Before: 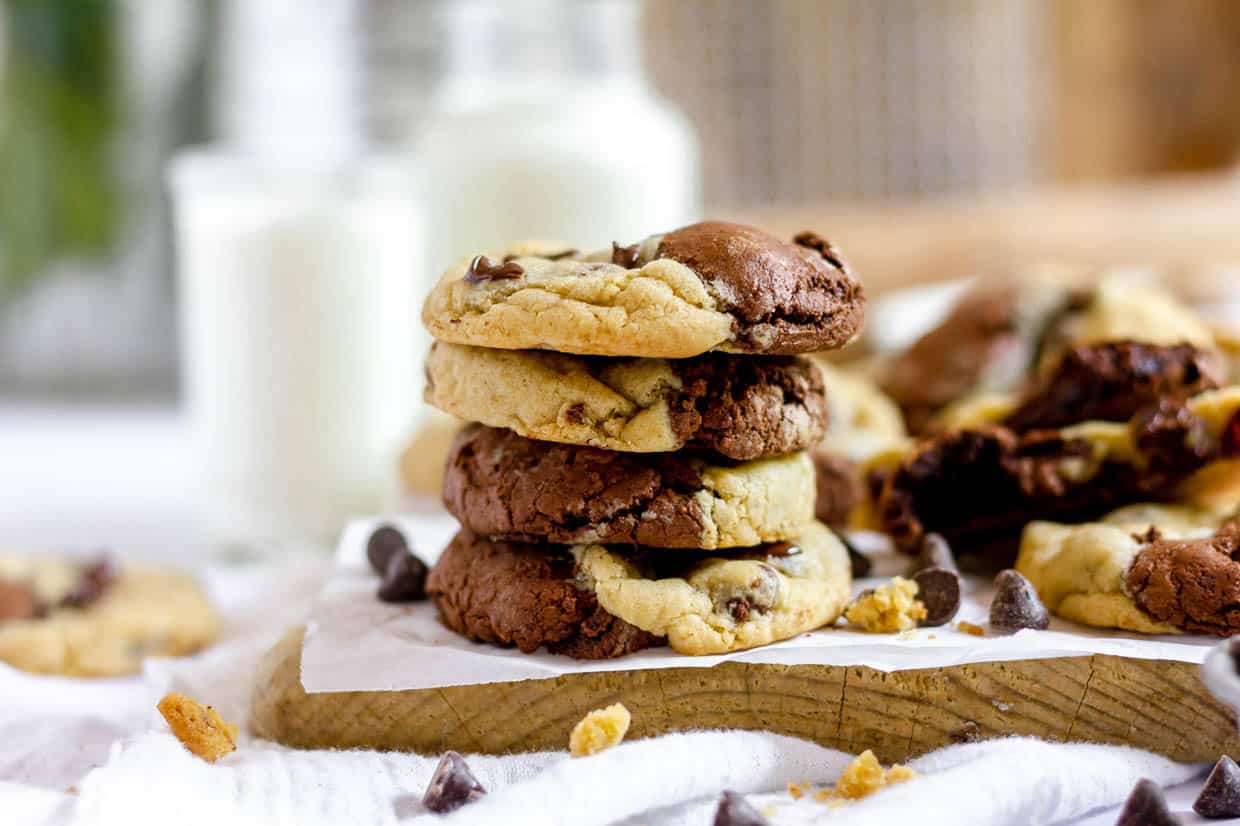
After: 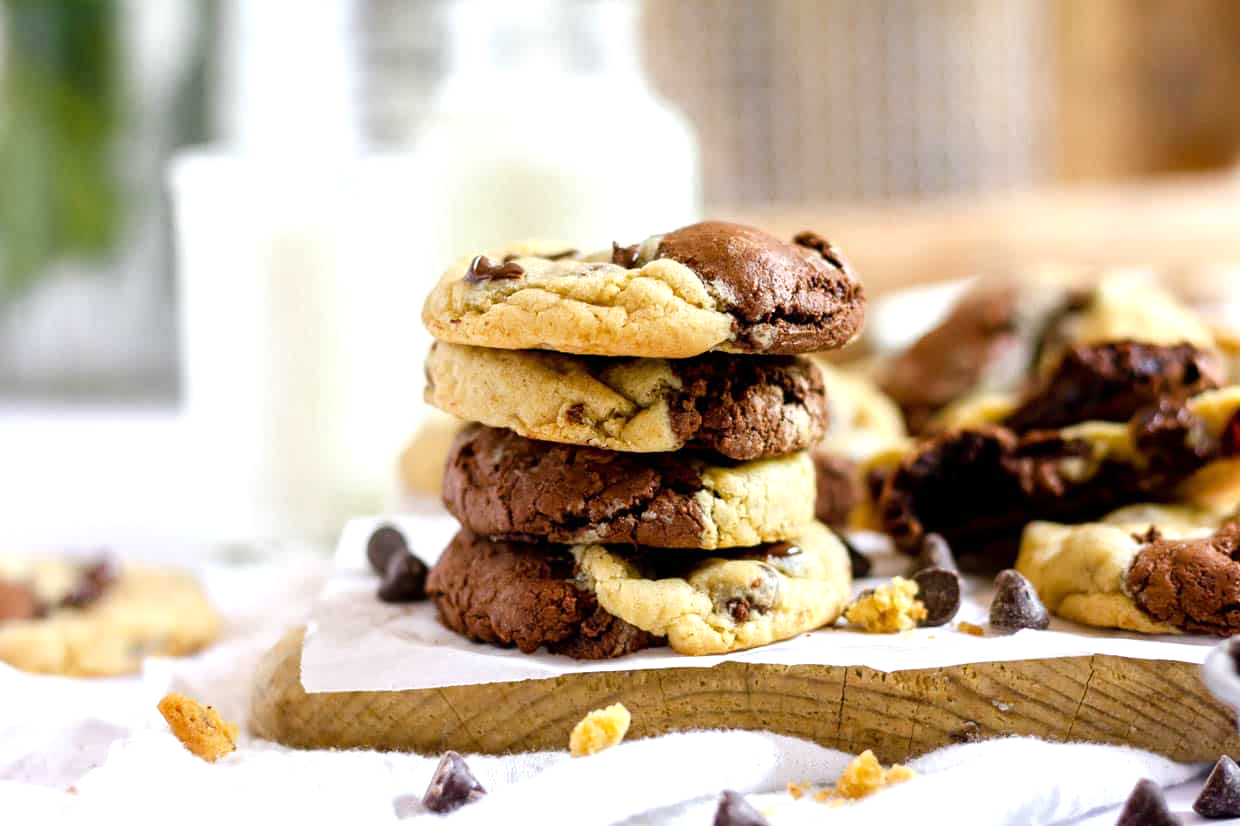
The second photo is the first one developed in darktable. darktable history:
tone equalizer: -8 EV -0.399 EV, -7 EV -0.38 EV, -6 EV -0.368 EV, -5 EV -0.237 EV, -3 EV 0.212 EV, -2 EV 0.332 EV, -1 EV 0.382 EV, +0 EV 0.414 EV
